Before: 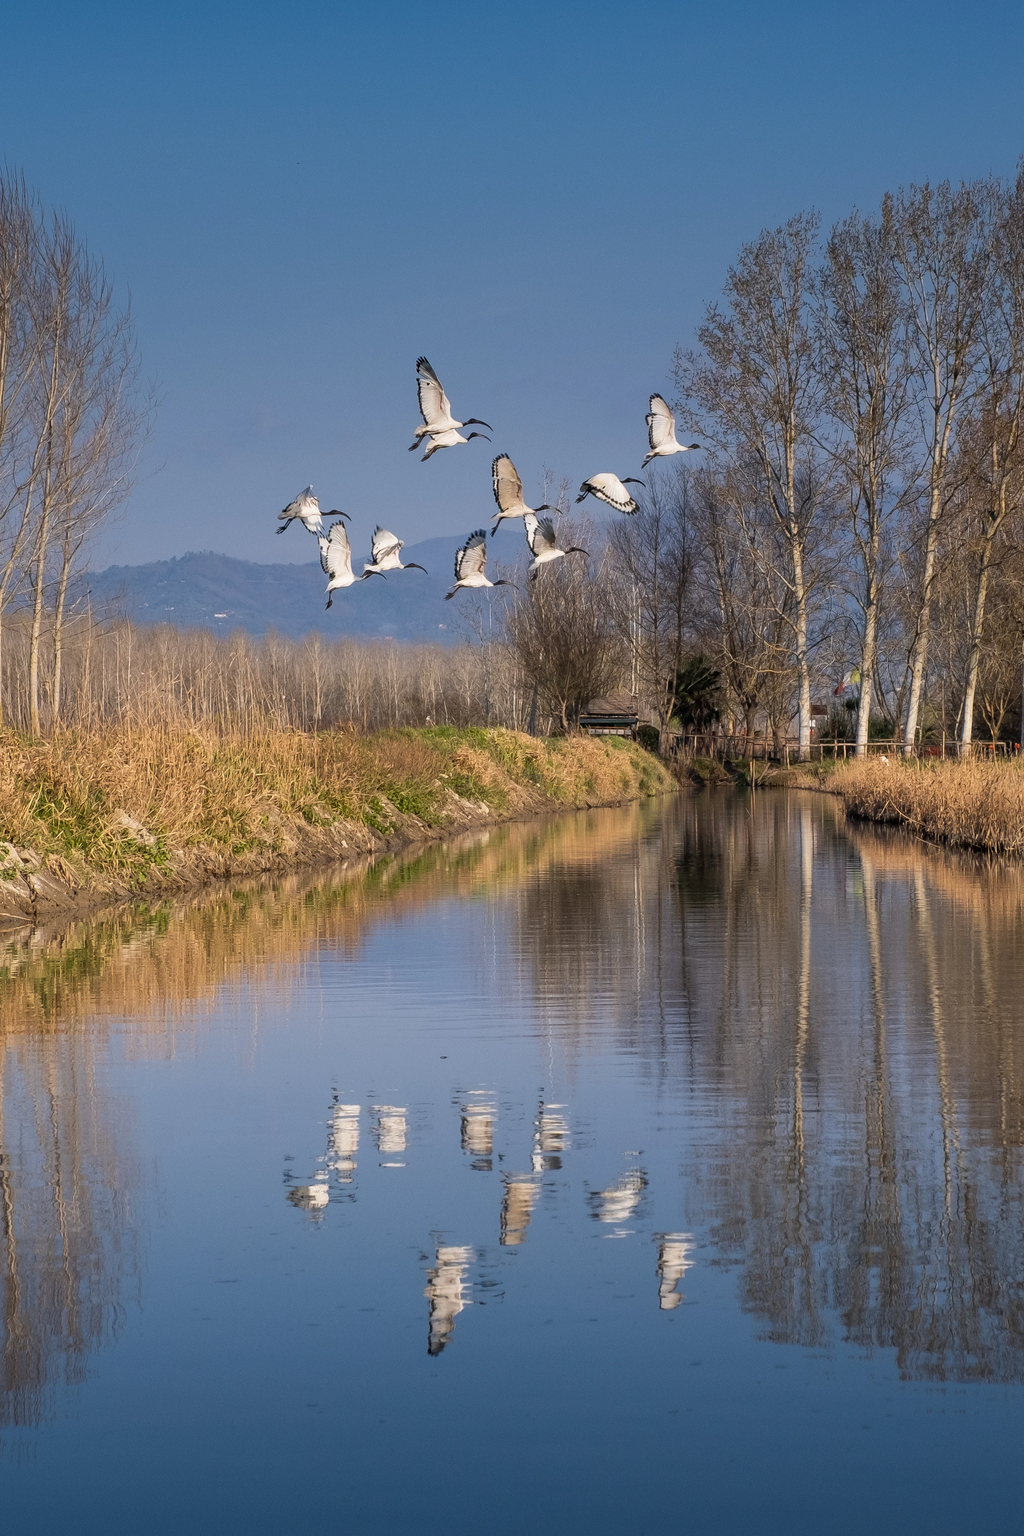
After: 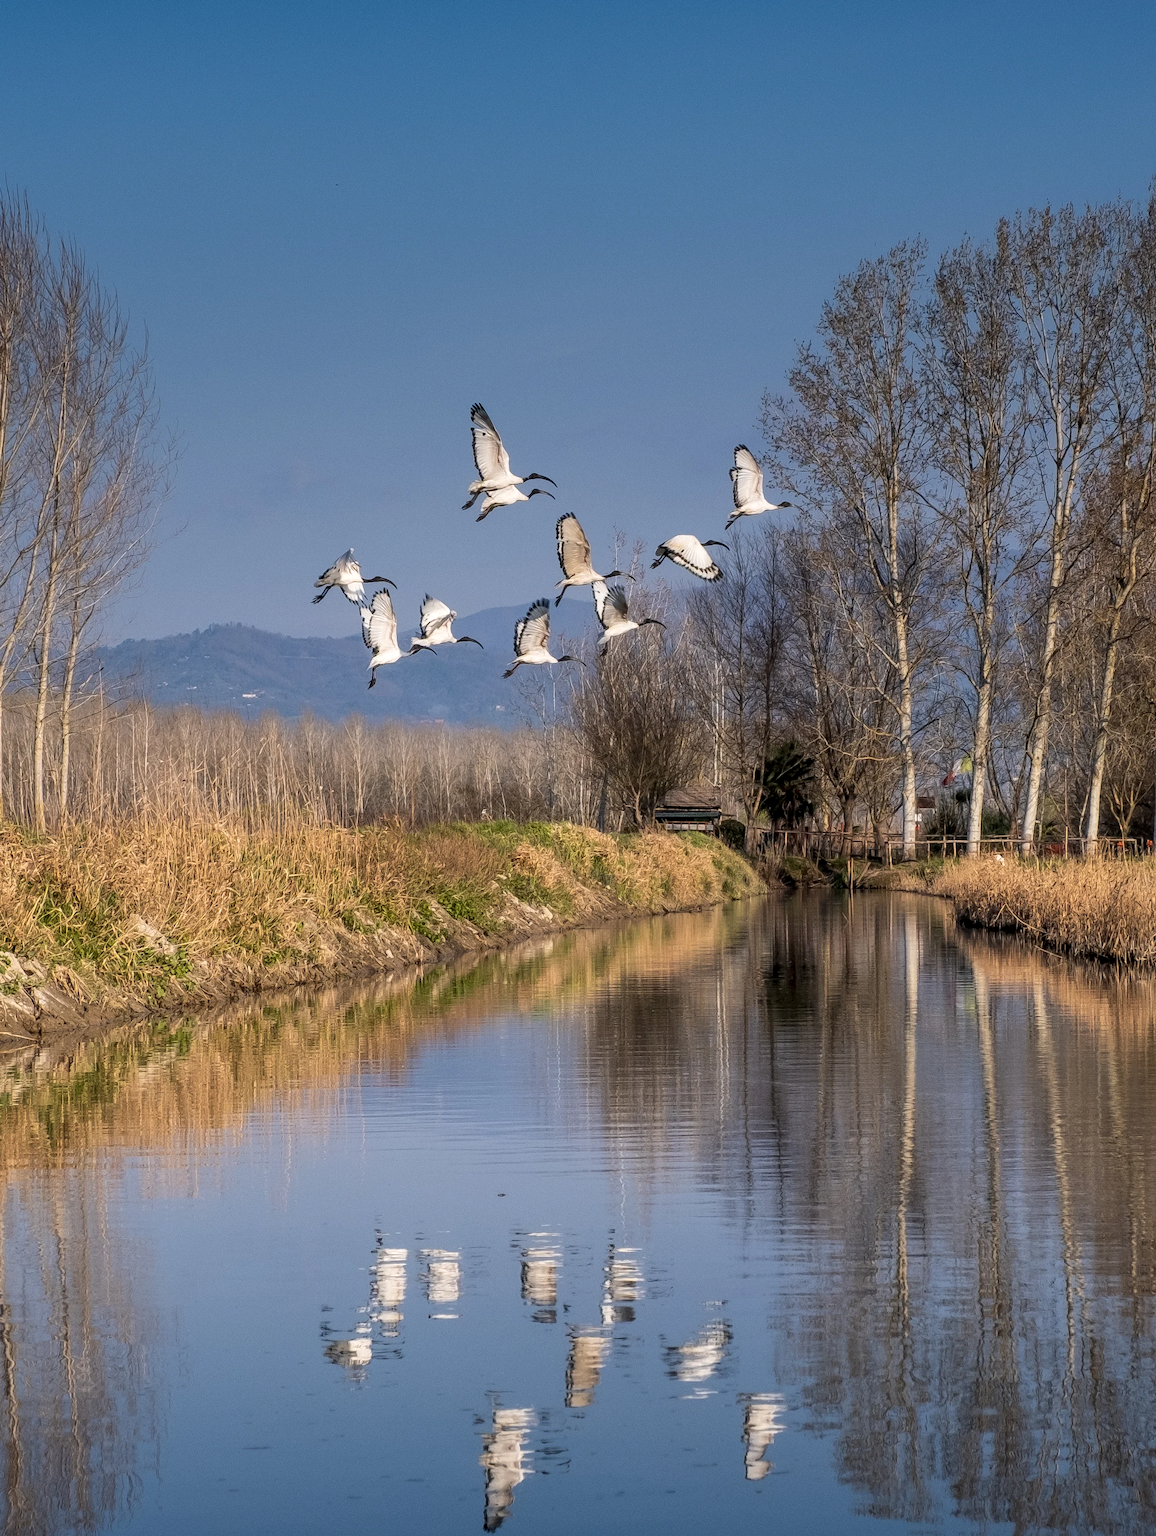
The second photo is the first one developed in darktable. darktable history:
local contrast: on, module defaults
crop and rotate: top 0%, bottom 11.49%
